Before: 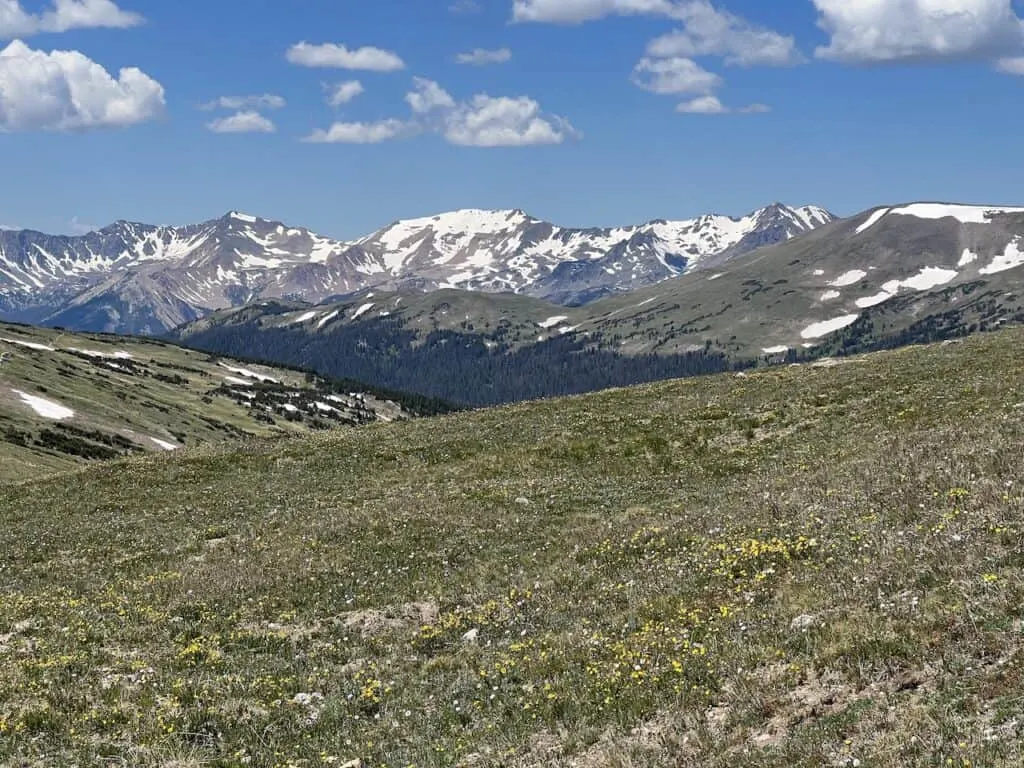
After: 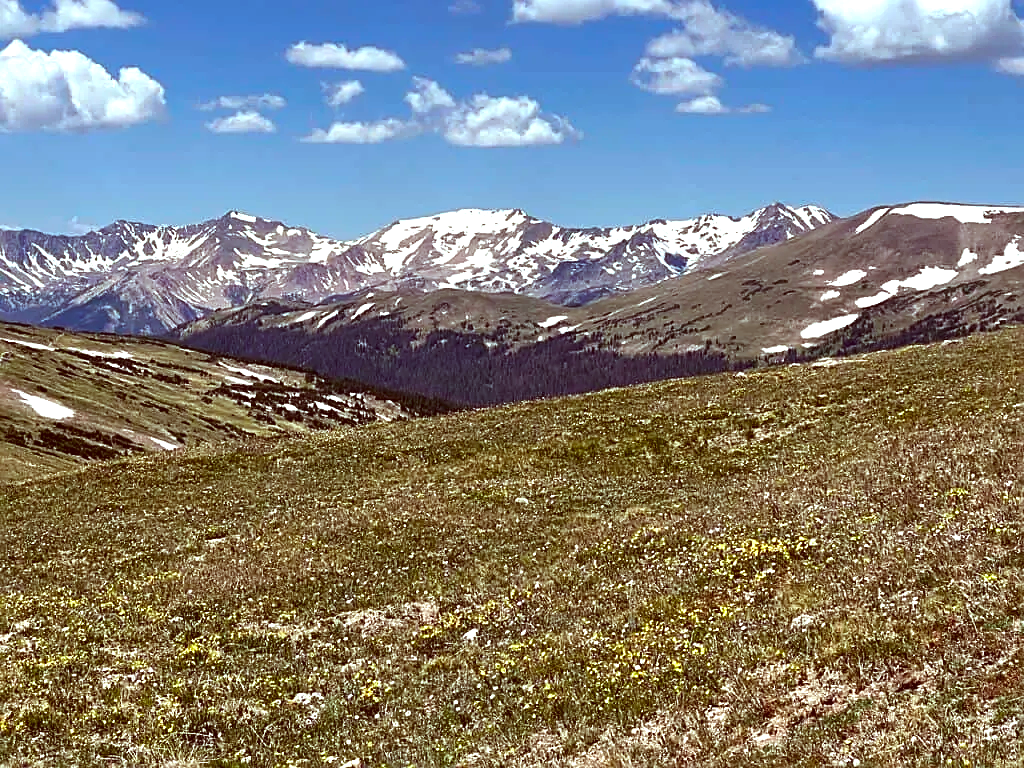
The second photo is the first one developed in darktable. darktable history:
sharpen: on, module defaults
color correction: highlights a* -7.2, highlights b* -0.182, shadows a* 20.85, shadows b* 12.19
exposure: black level correction 0, exposure 0.699 EV, compensate exposure bias true, compensate highlight preservation false
contrast brightness saturation: brightness -0.217, saturation 0.08
